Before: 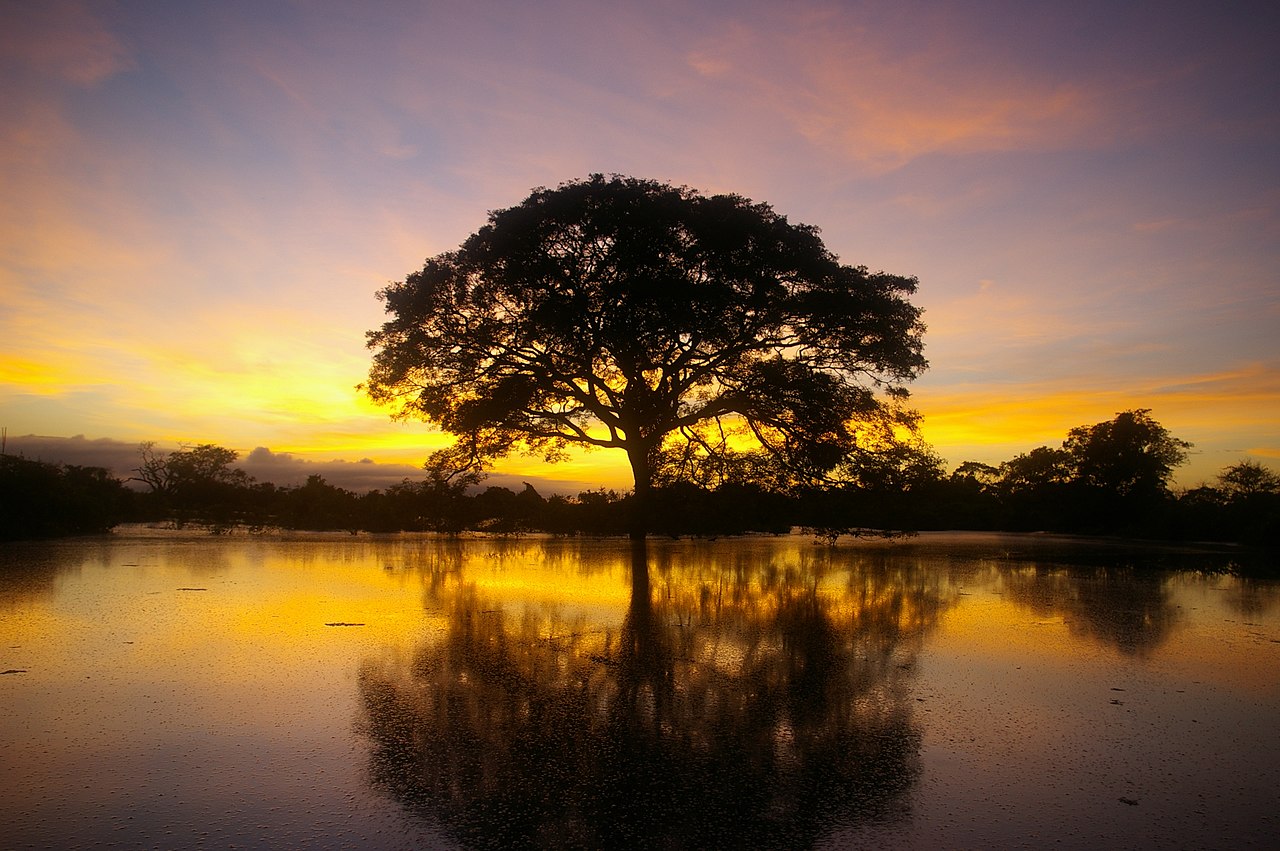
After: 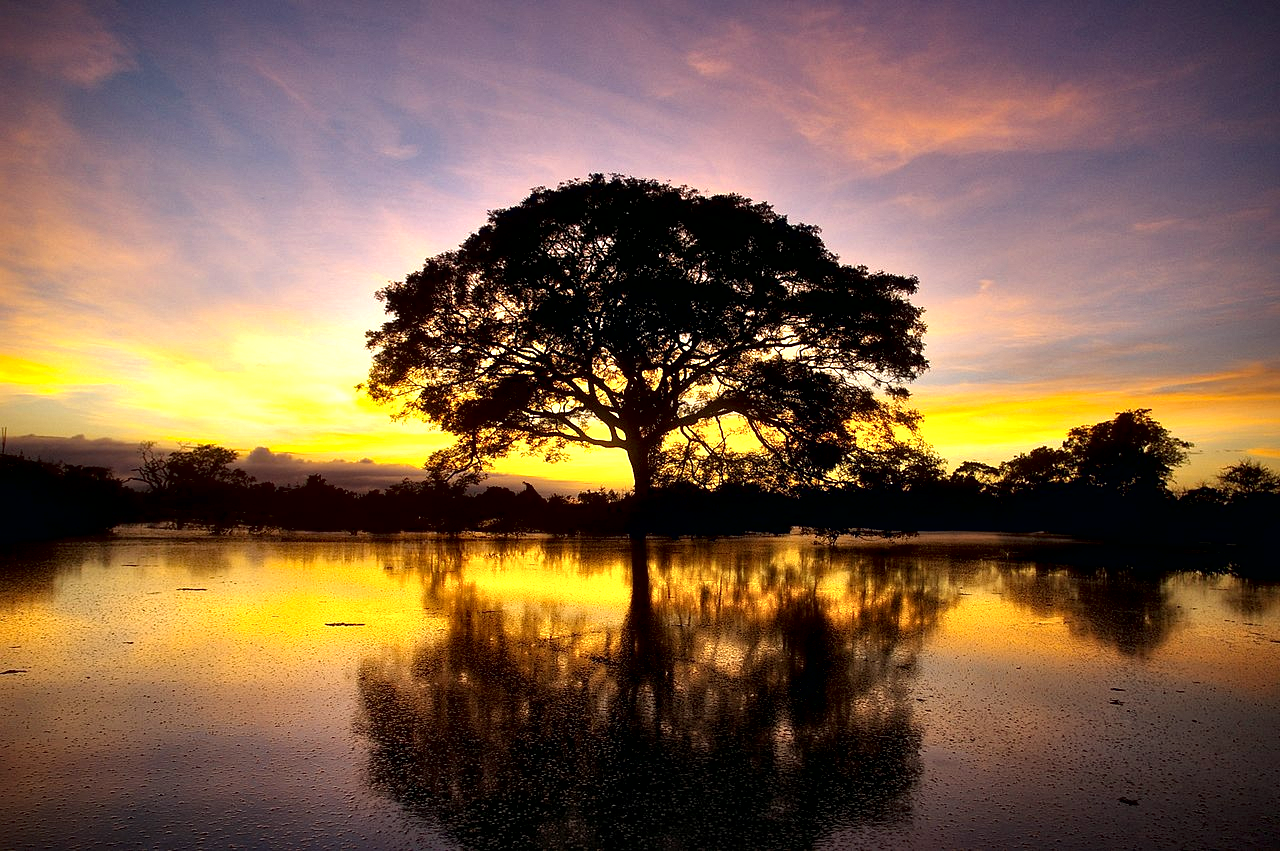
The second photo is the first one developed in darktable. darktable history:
haze removal: compatibility mode true, adaptive false
exposure: exposure 0.132 EV, compensate exposure bias true, compensate highlight preservation false
local contrast: mode bilateral grid, contrast 20, coarseness 50, detail 148%, midtone range 0.2
contrast equalizer: y [[0.6 ×6], [0.55 ×6], [0 ×6], [0 ×6], [0 ×6]]
